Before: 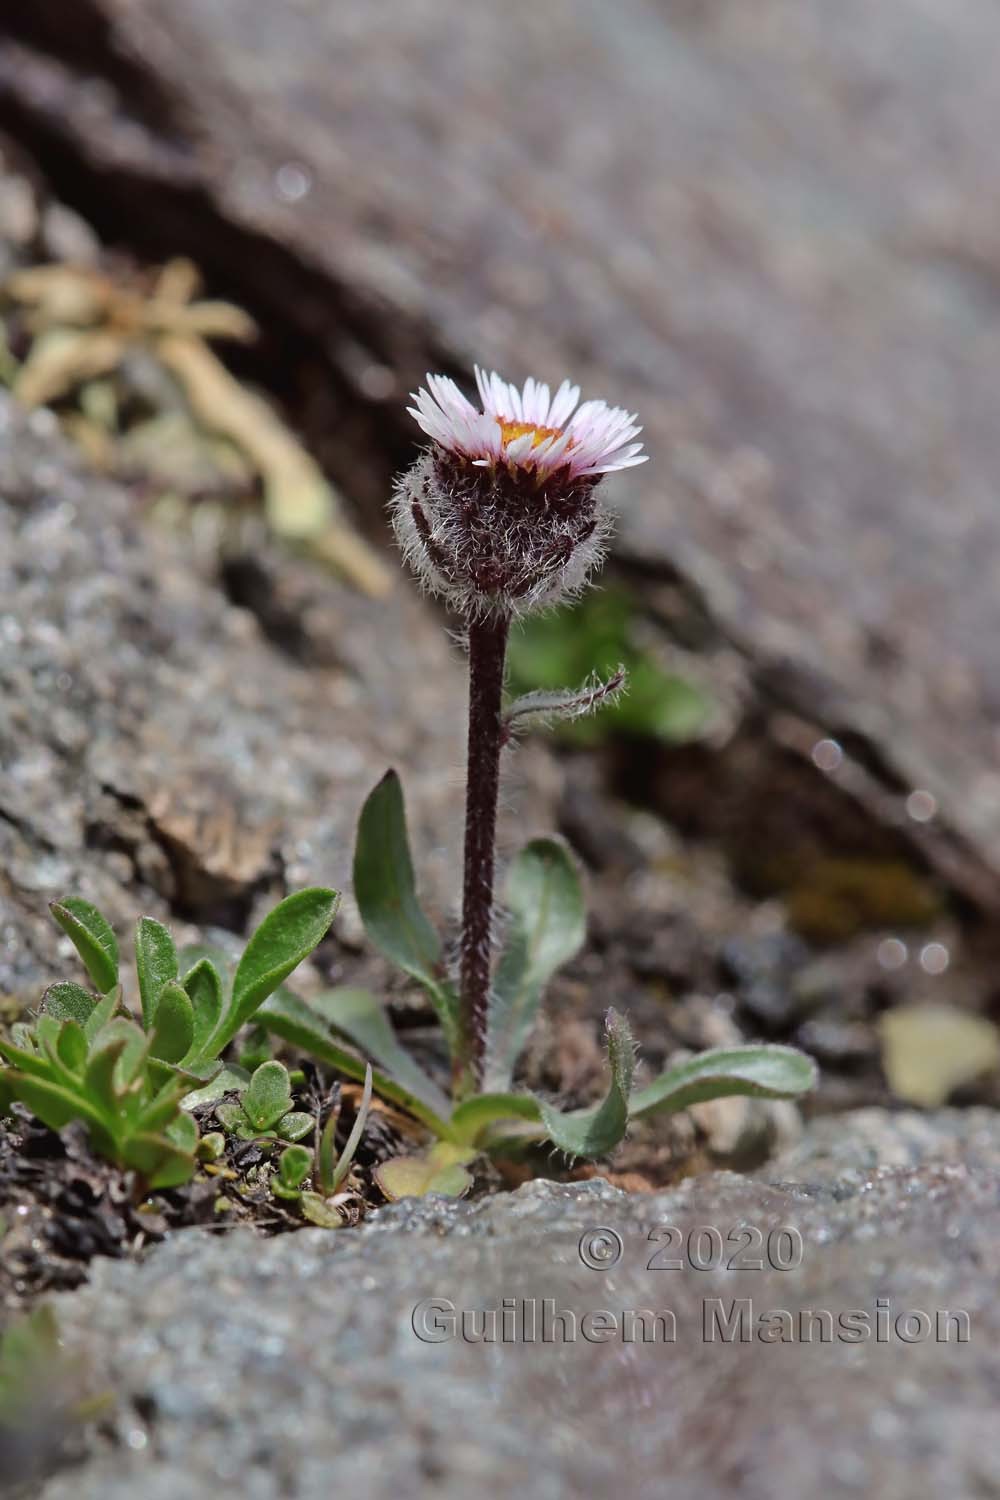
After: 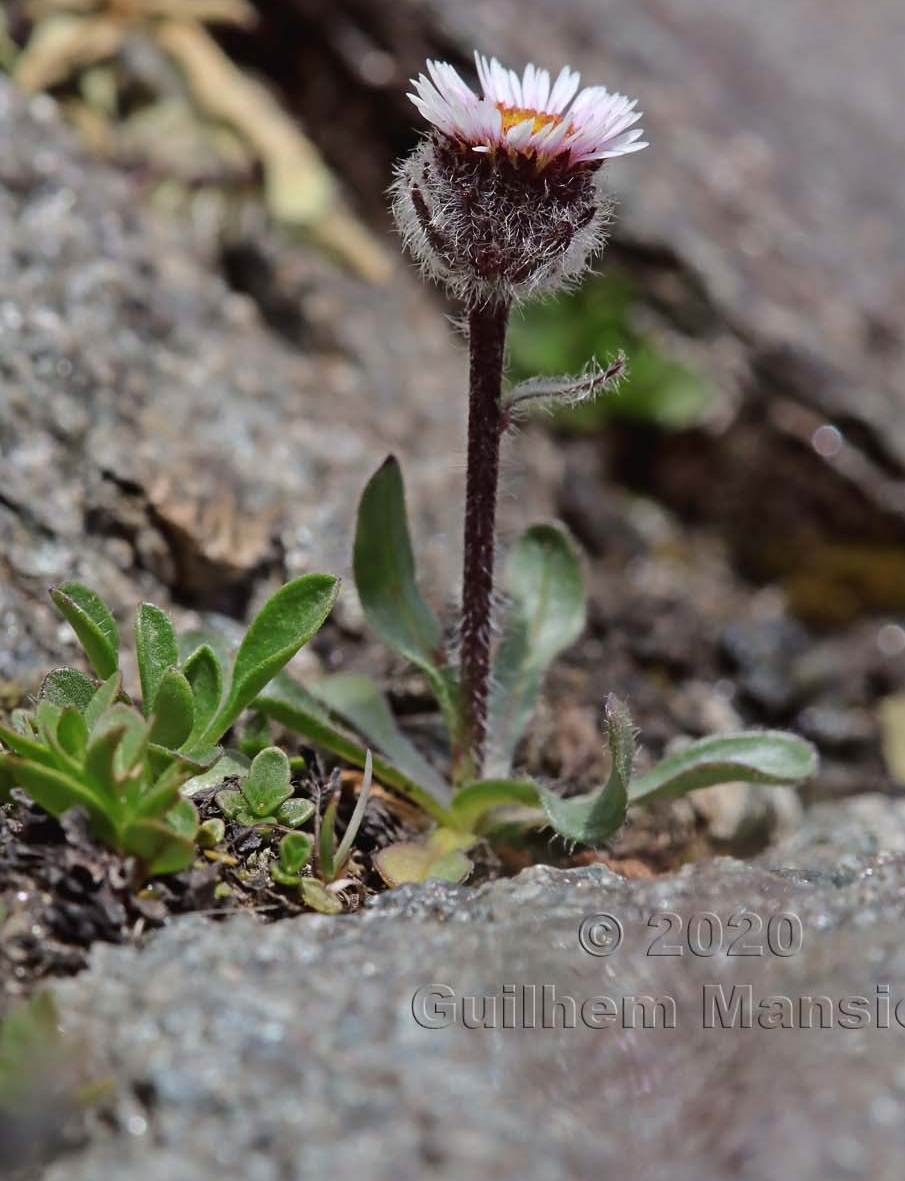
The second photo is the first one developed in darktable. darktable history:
crop: top 20.945%, right 9.443%, bottom 0.305%
